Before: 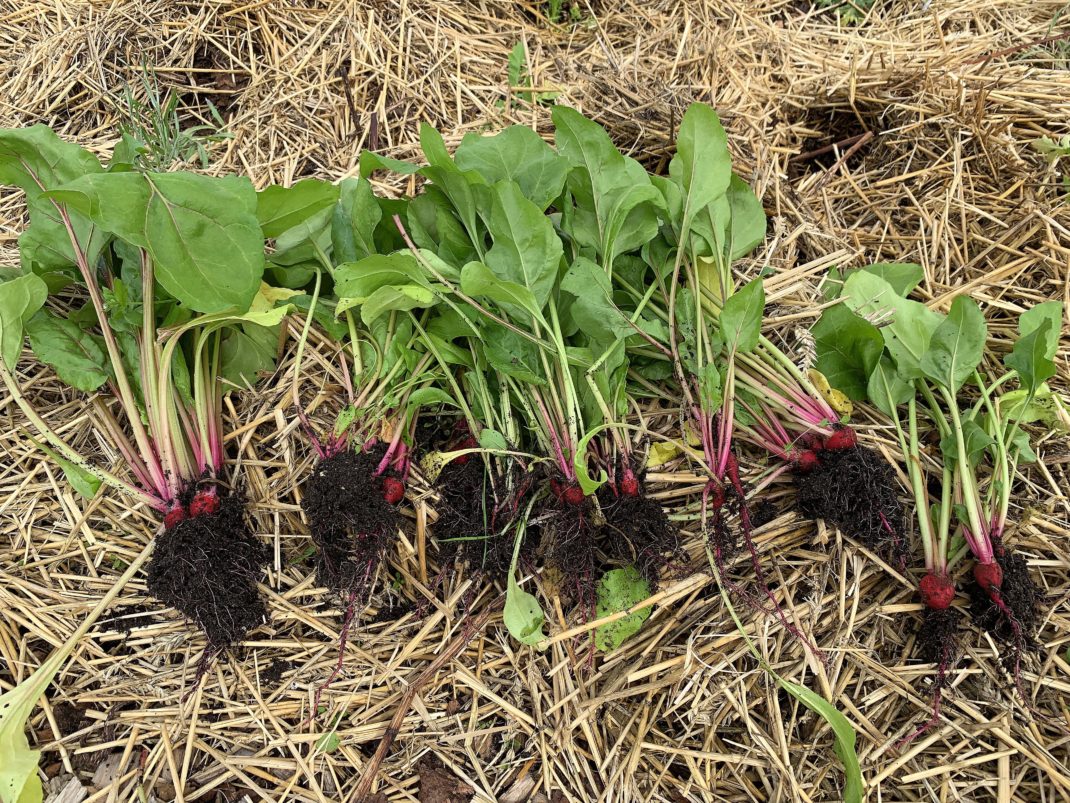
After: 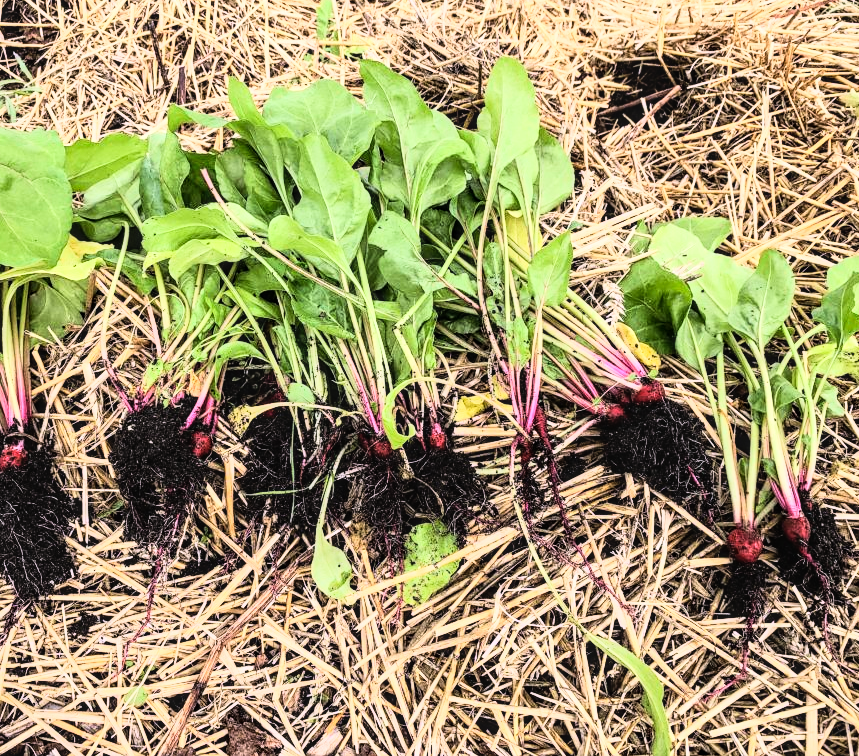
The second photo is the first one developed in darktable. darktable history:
local contrast: on, module defaults
white balance: red 1.05, blue 1.072
rgb curve: curves: ch0 [(0, 0) (0.21, 0.15) (0.24, 0.21) (0.5, 0.75) (0.75, 0.96) (0.89, 0.99) (1, 1)]; ch1 [(0, 0.02) (0.21, 0.13) (0.25, 0.2) (0.5, 0.67) (0.75, 0.9) (0.89, 0.97) (1, 1)]; ch2 [(0, 0.02) (0.21, 0.13) (0.25, 0.2) (0.5, 0.67) (0.75, 0.9) (0.89, 0.97) (1, 1)], compensate middle gray true
crop and rotate: left 17.959%, top 5.771%, right 1.742%
